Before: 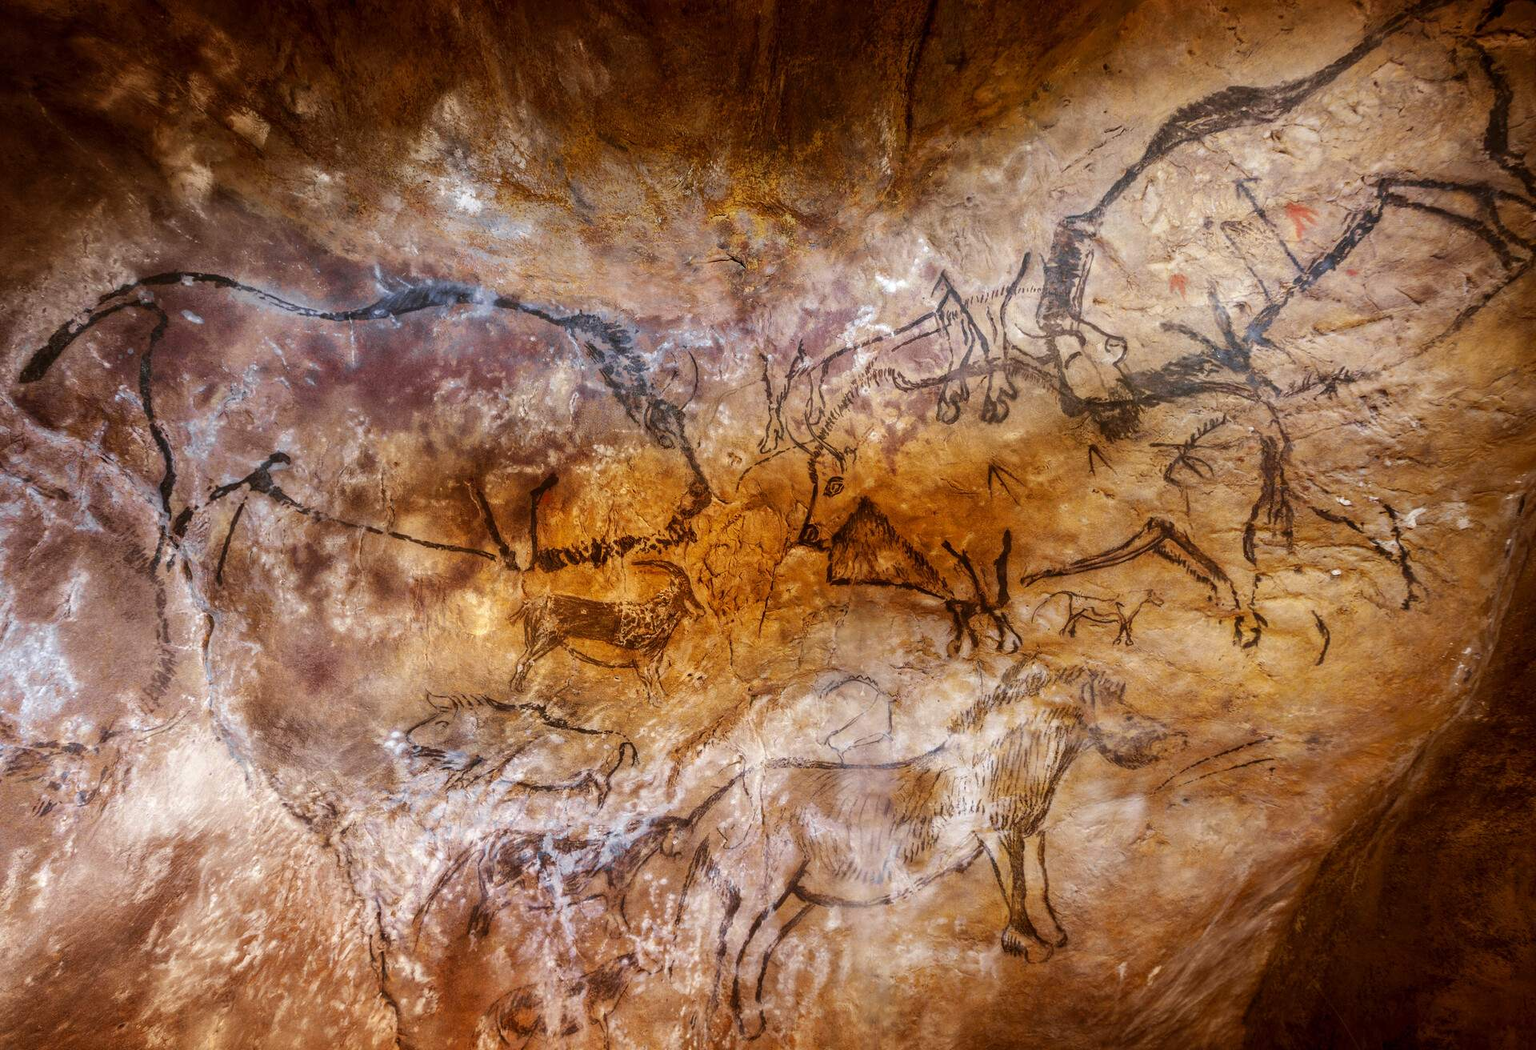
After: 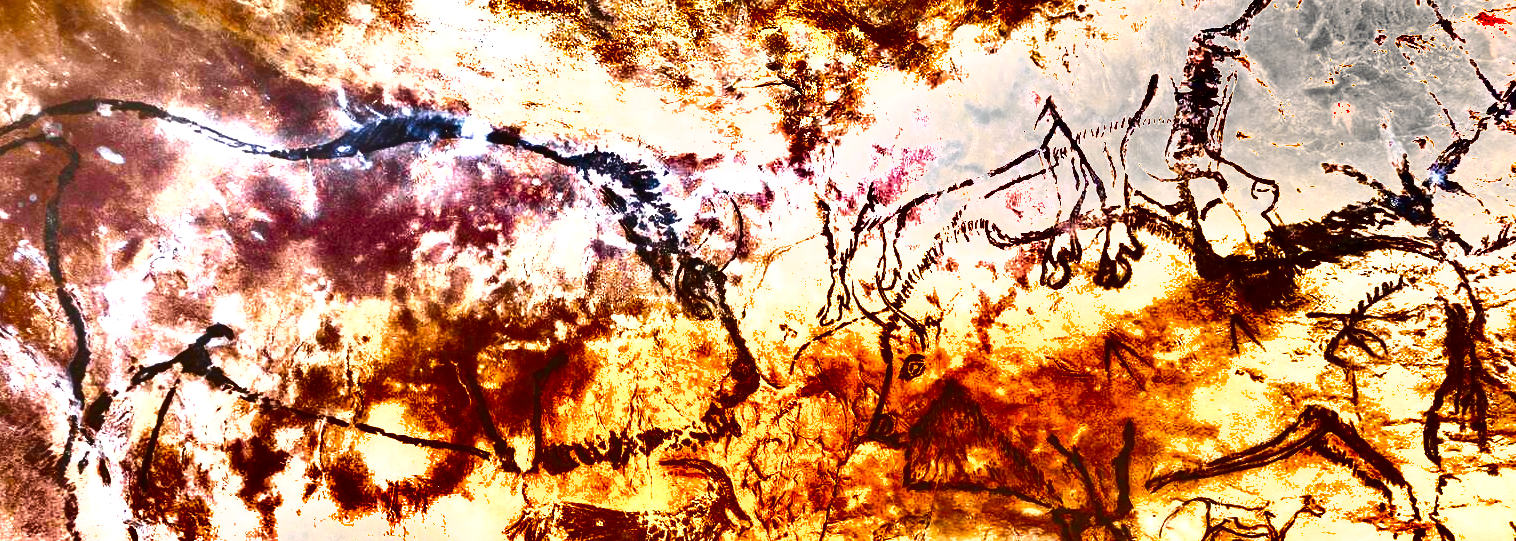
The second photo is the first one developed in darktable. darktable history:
color balance rgb: perceptual saturation grading › global saturation 20%, perceptual saturation grading › highlights -25.801%, perceptual saturation grading › shadows 49.762%, perceptual brilliance grading › global brilliance 30.46%, global vibrance 9.434%
exposure: black level correction -0.005, exposure 1 EV, compensate exposure bias true, compensate highlight preservation false
shadows and highlights: radius 108.28, shadows 45.49, highlights -67.62, low approximation 0.01, soften with gaussian
crop: left 6.781%, top 18.375%, right 14.249%, bottom 40.368%
